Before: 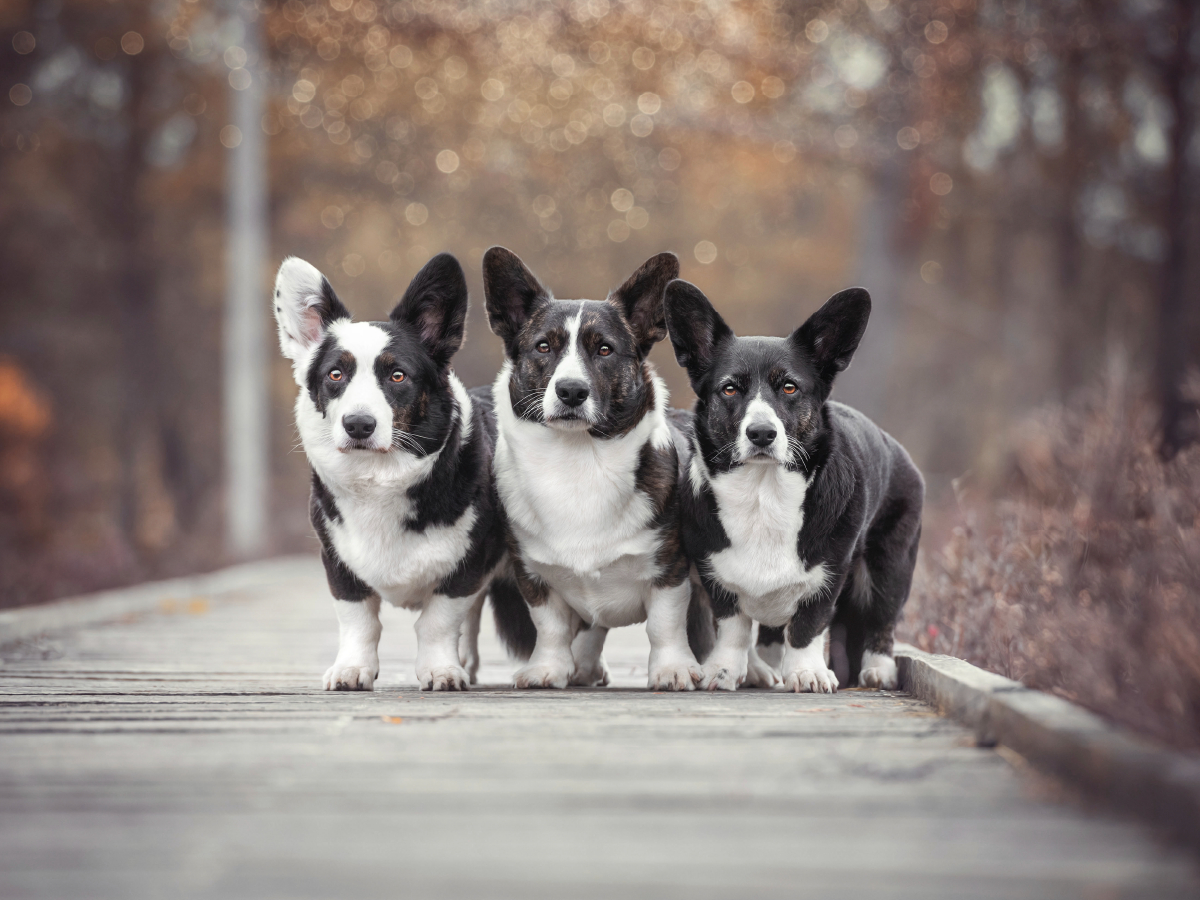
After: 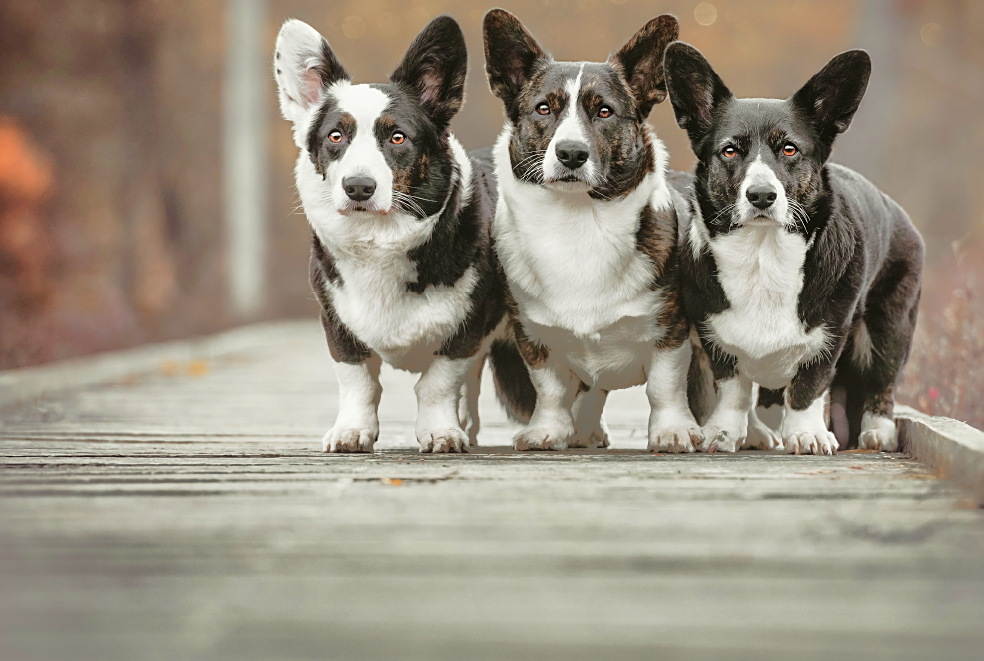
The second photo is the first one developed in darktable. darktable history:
contrast brightness saturation: saturation -0.05
sharpen: on, module defaults
shadows and highlights: shadows -19.91, highlights -73.15
color zones: curves: ch1 [(0.239, 0.552) (0.75, 0.5)]; ch2 [(0.25, 0.462) (0.749, 0.457)], mix 25.94%
crop: top 26.531%, right 17.959%
color balance: mode lift, gamma, gain (sRGB), lift [1.04, 1, 1, 0.97], gamma [1.01, 1, 1, 0.97], gain [0.96, 1, 1, 0.97]
base curve: curves: ch0 [(0, 0) (0.028, 0.03) (0.121, 0.232) (0.46, 0.748) (0.859, 0.968) (1, 1)], preserve colors none
